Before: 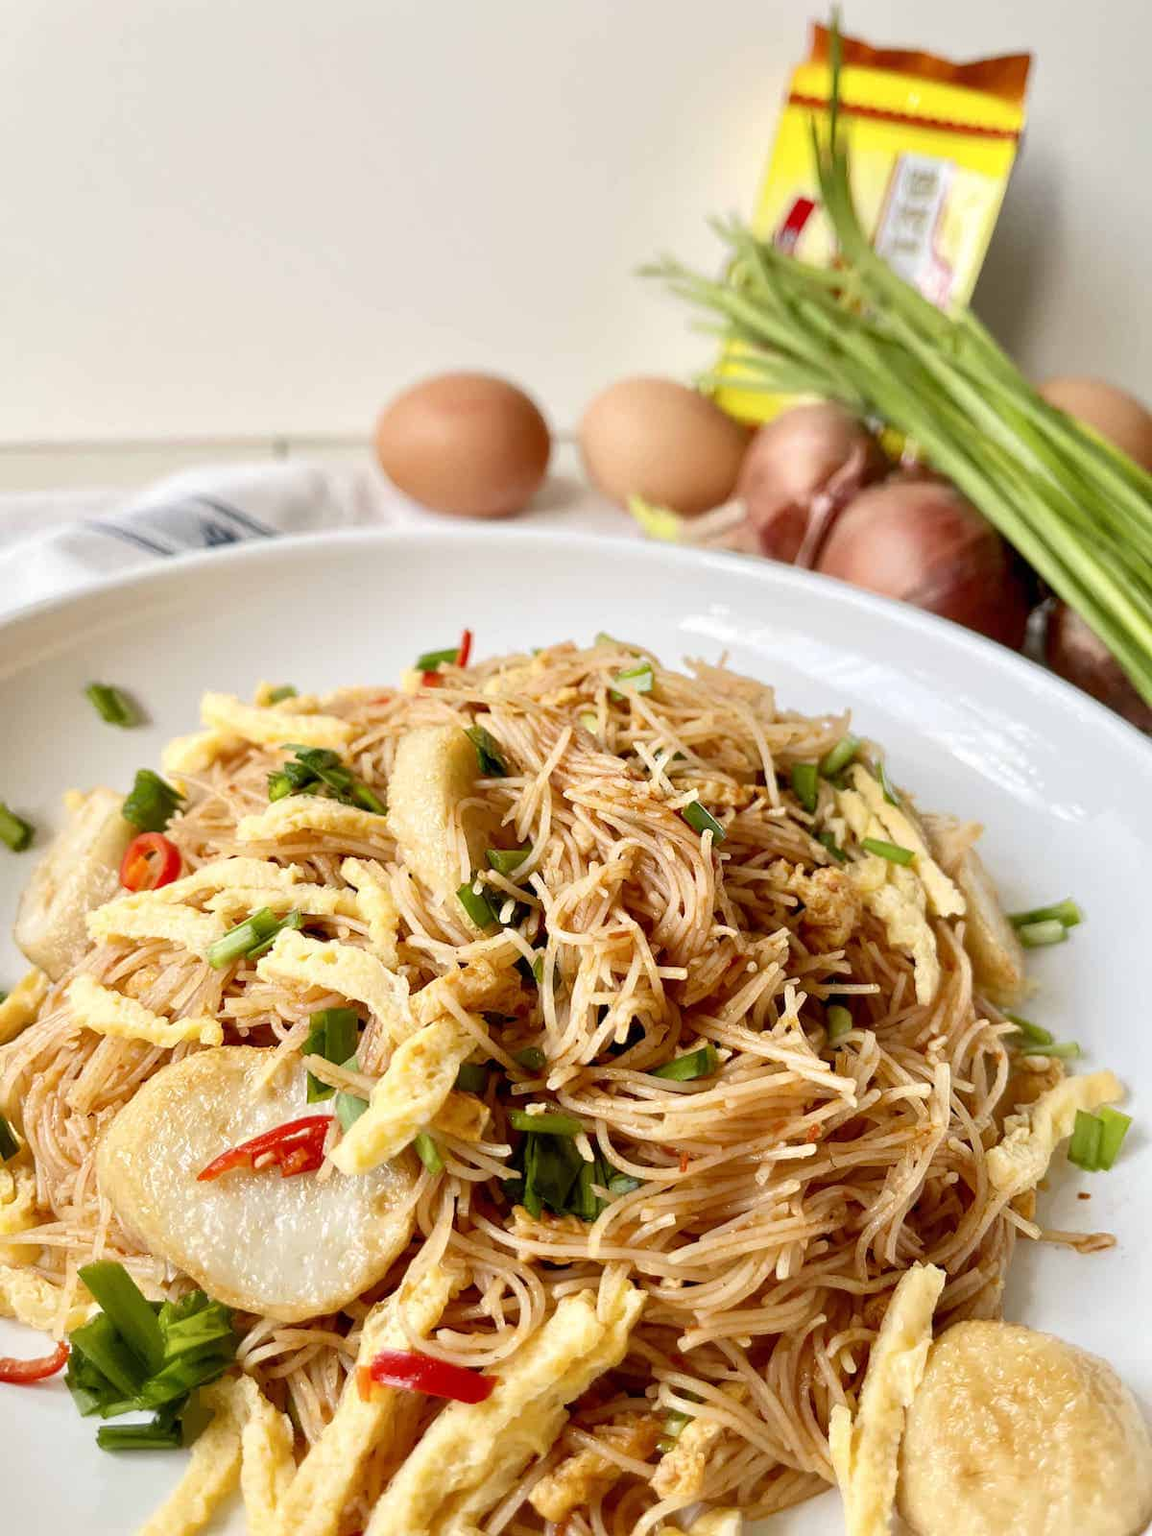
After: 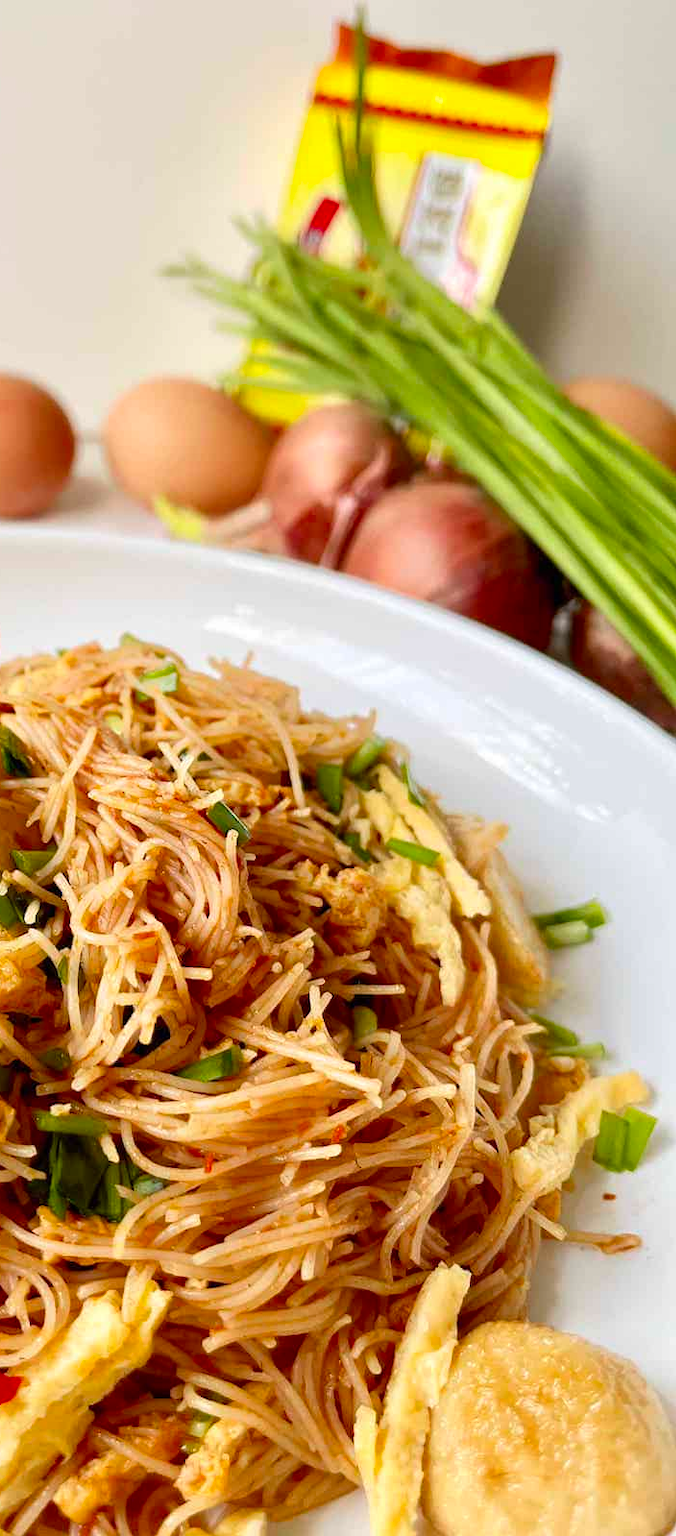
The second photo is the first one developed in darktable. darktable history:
crop: left 41.319%
contrast brightness saturation: saturation 0.177
